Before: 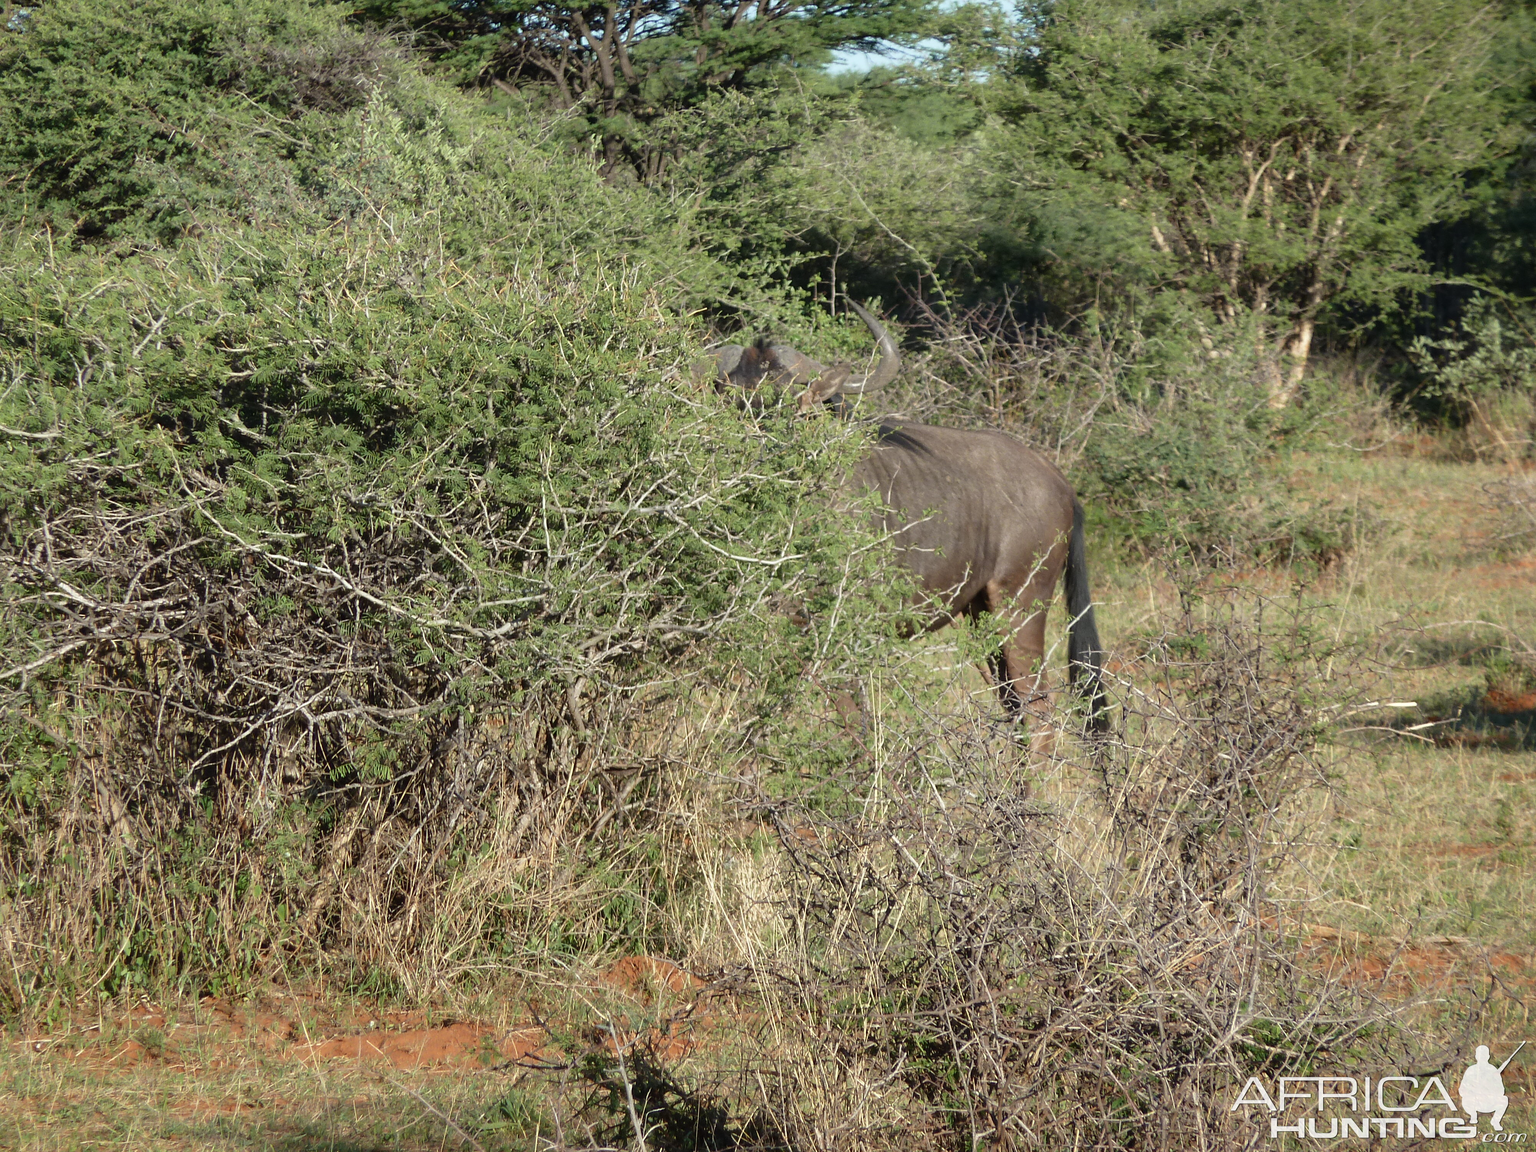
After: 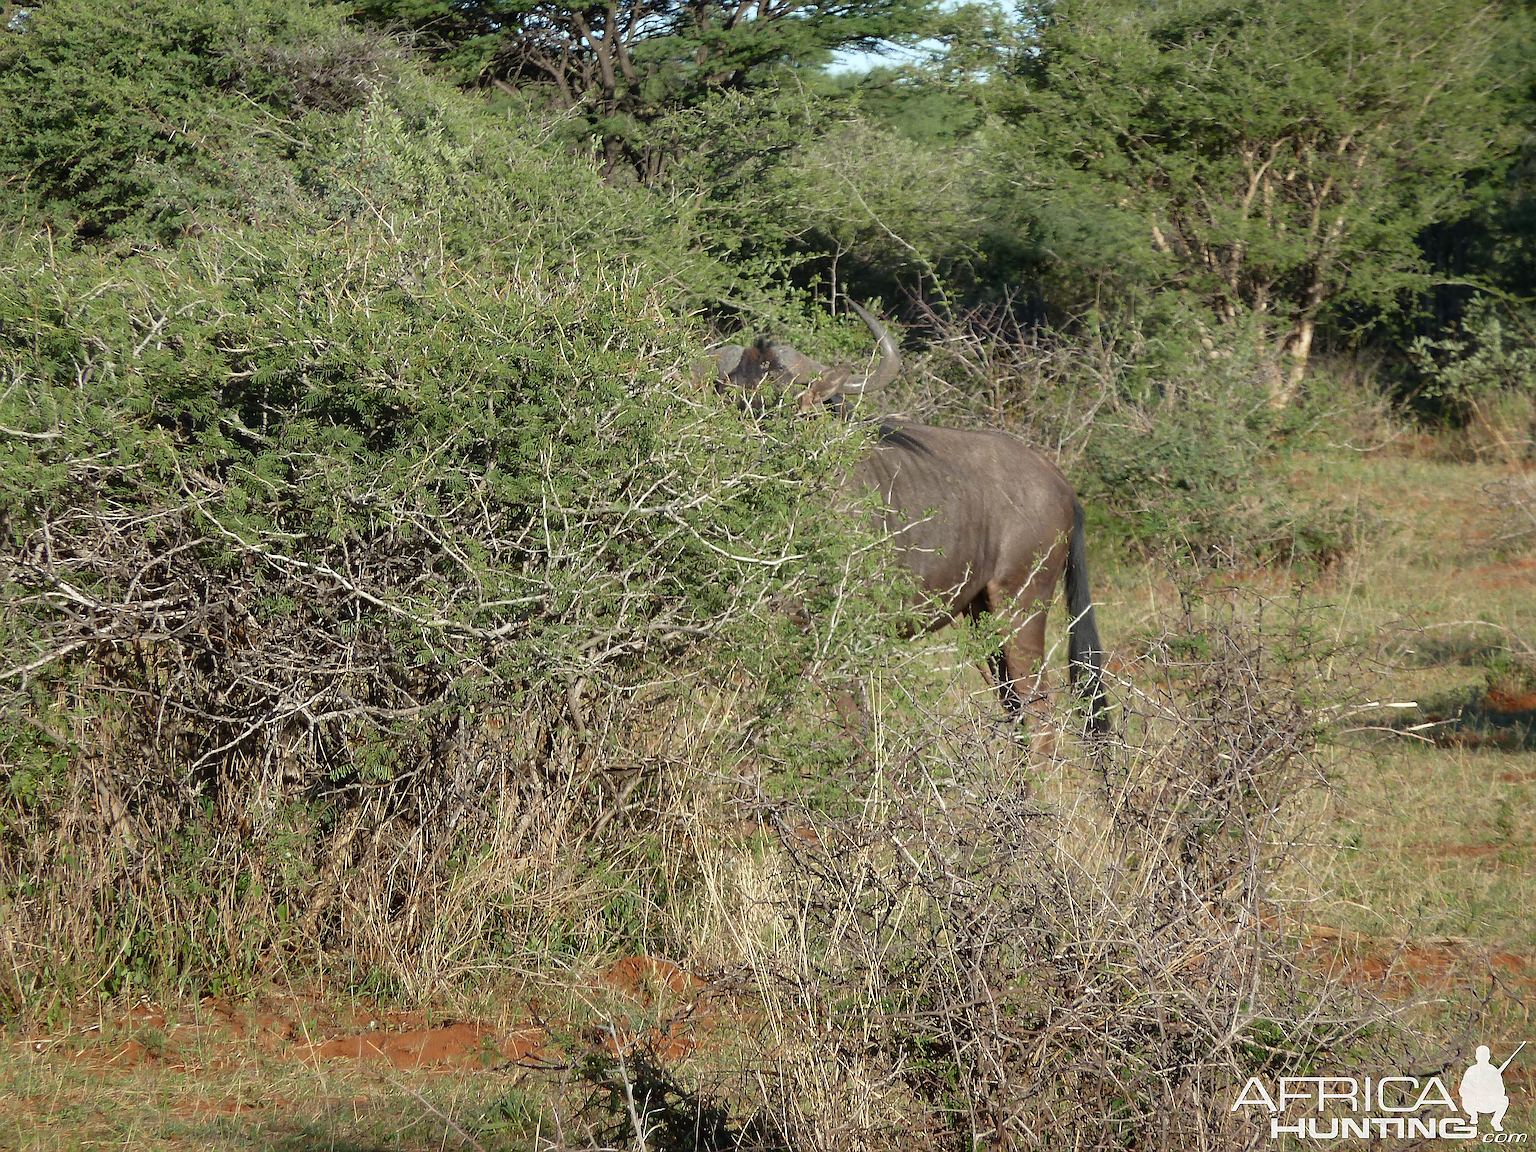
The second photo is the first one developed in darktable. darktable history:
sharpen: radius 1.407, amount 1.257, threshold 0.688
exposure: black level correction 0.001, exposure 0.137 EV, compensate highlight preservation false
color zones: curves: ch0 [(0.27, 0.396) (0.563, 0.504) (0.75, 0.5) (0.787, 0.307)]
